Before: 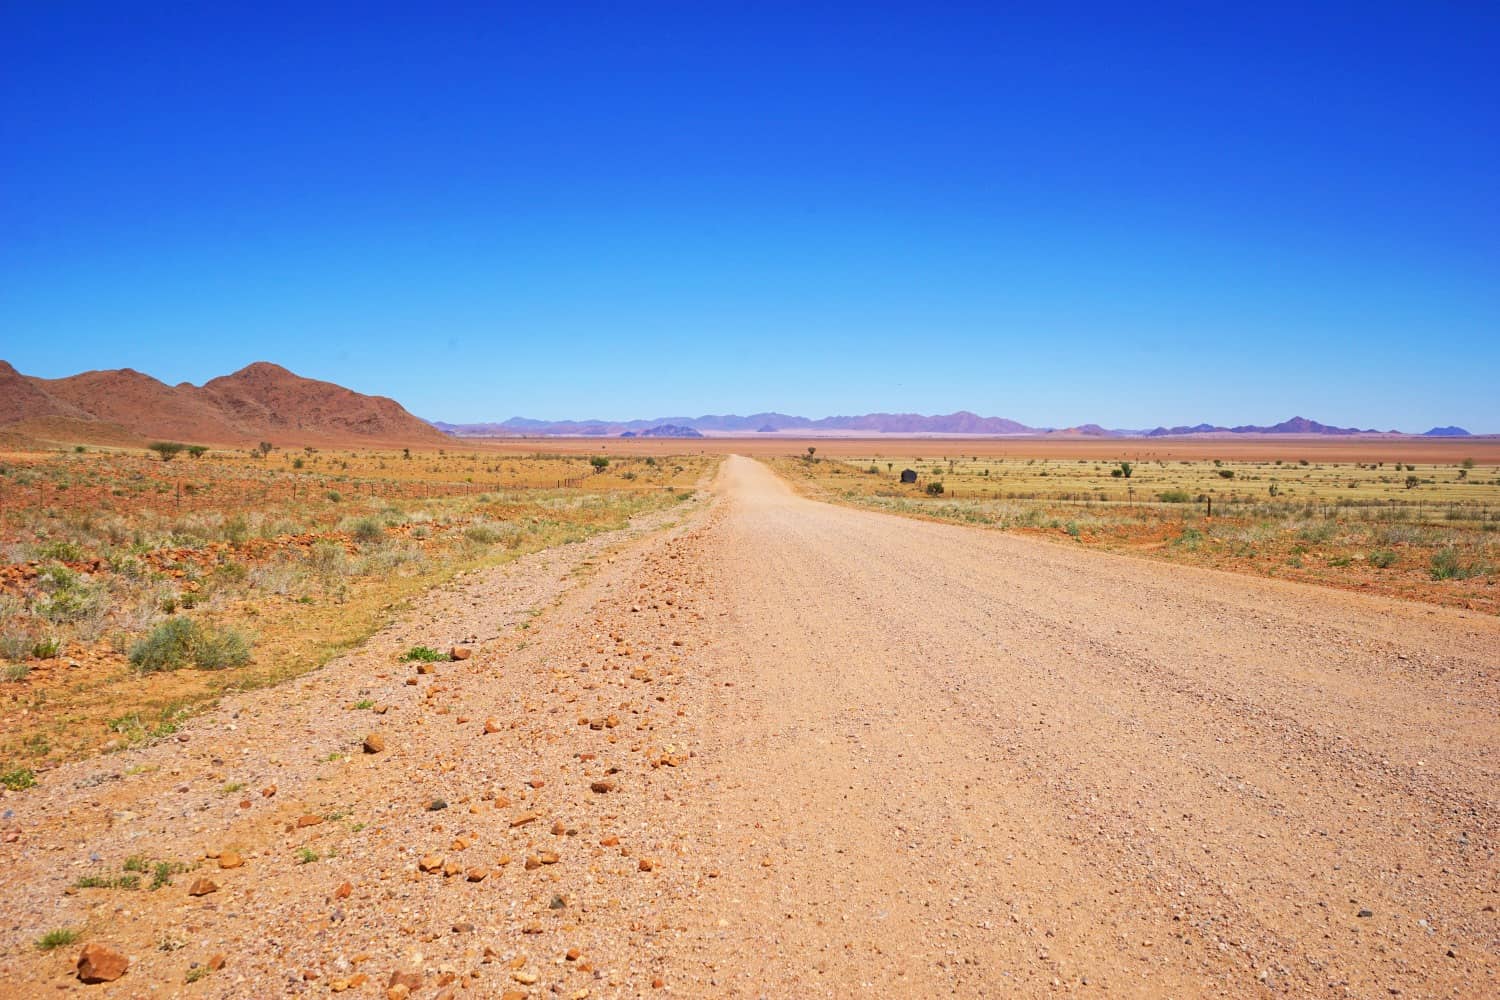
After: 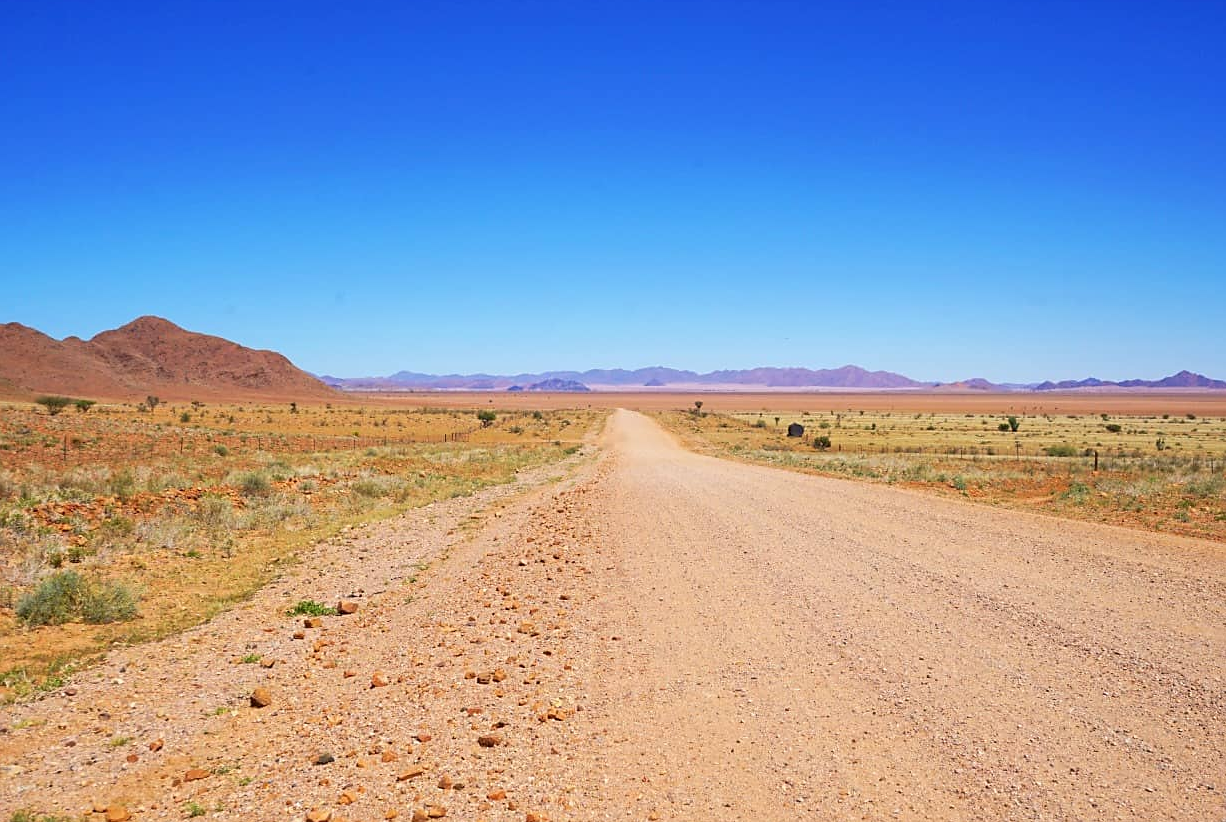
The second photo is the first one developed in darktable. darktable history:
sharpen: radius 1.873, amount 0.398, threshold 1.591
crop and rotate: left 7.57%, top 4.657%, right 10.631%, bottom 13.138%
